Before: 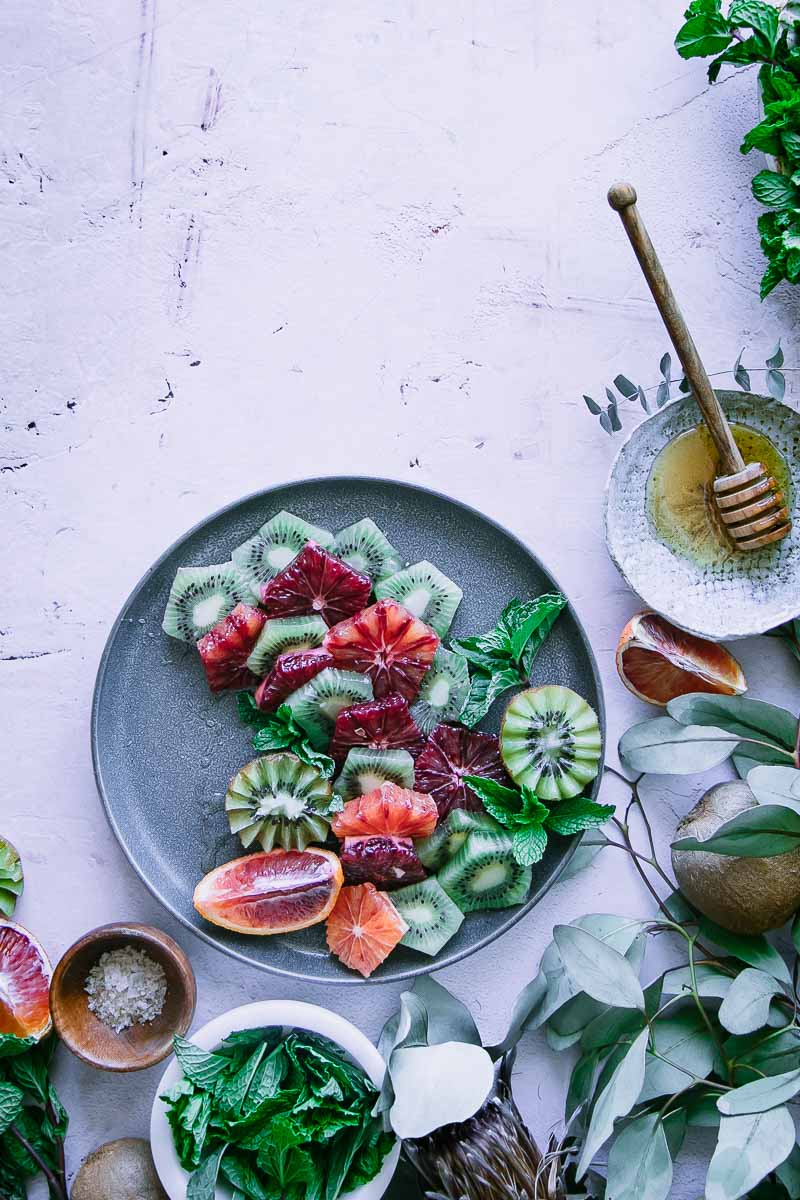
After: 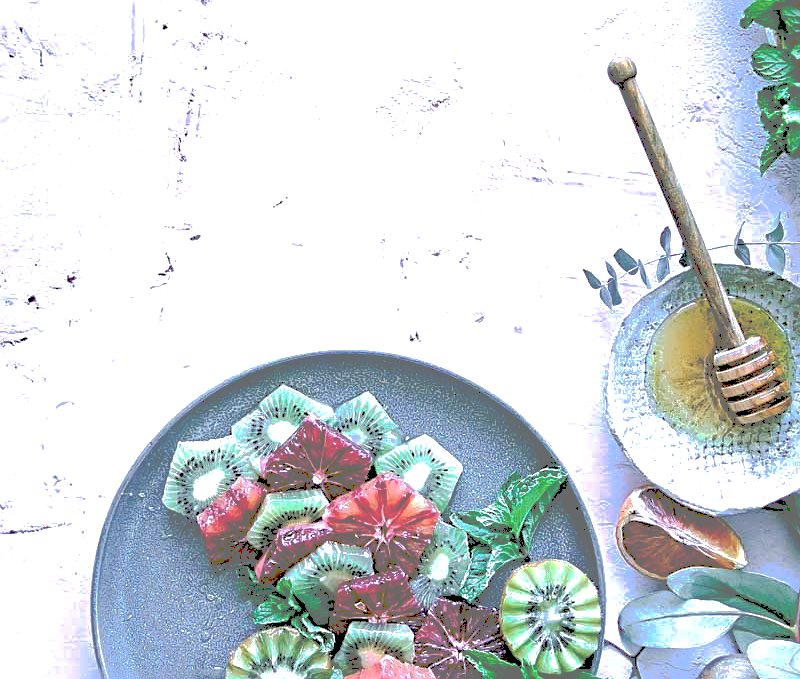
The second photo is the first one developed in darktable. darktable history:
velvia: on, module defaults
color balance rgb: shadows lift › chroma 7.353%, shadows lift › hue 245.92°, perceptual saturation grading › global saturation 25.635%
sharpen: radius 3.985
crop and rotate: top 10.537%, bottom 32.807%
tone curve: curves: ch0 [(0, 0) (0.003, 0.439) (0.011, 0.439) (0.025, 0.439) (0.044, 0.439) (0.069, 0.439) (0.1, 0.439) (0.136, 0.44) (0.177, 0.444) (0.224, 0.45) (0.277, 0.462) (0.335, 0.487) (0.399, 0.528) (0.468, 0.577) (0.543, 0.621) (0.623, 0.669) (0.709, 0.715) (0.801, 0.764) (0.898, 0.804) (1, 1)], preserve colors none
levels: mode automatic, levels [0, 0.43, 0.984]
tone equalizer: -8 EV -0.752 EV, -7 EV -0.686 EV, -6 EV -0.634 EV, -5 EV -0.394 EV, -3 EV 0.37 EV, -2 EV 0.6 EV, -1 EV 0.699 EV, +0 EV 0.724 EV
